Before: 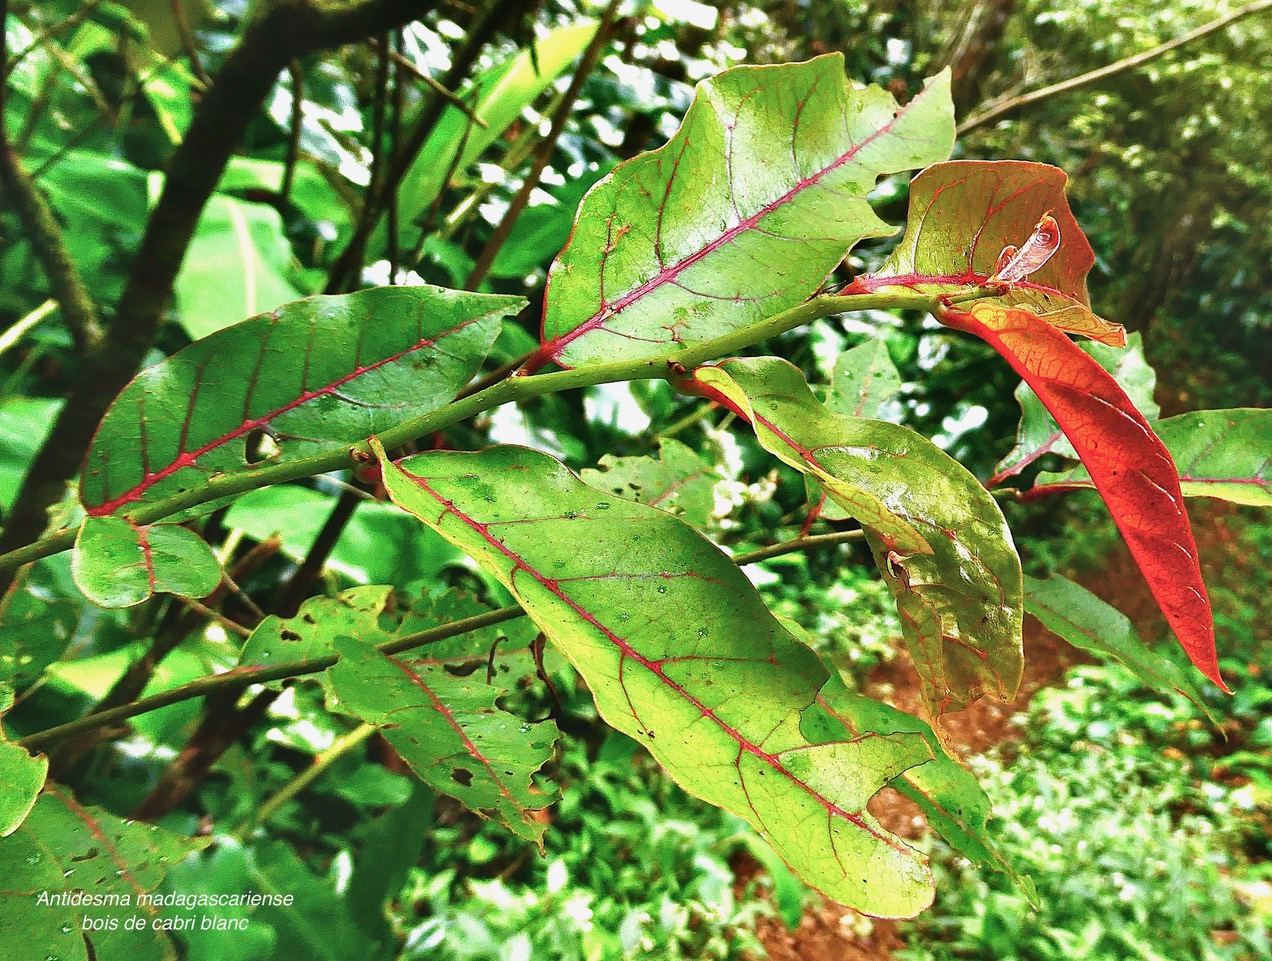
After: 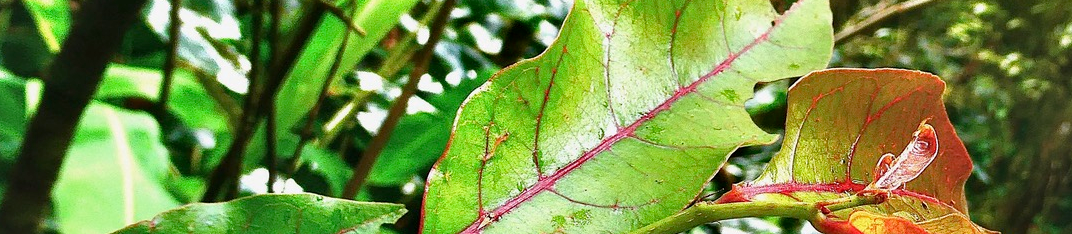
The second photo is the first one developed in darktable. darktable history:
crop and rotate: left 9.629%, top 9.603%, right 6.035%, bottom 66.017%
